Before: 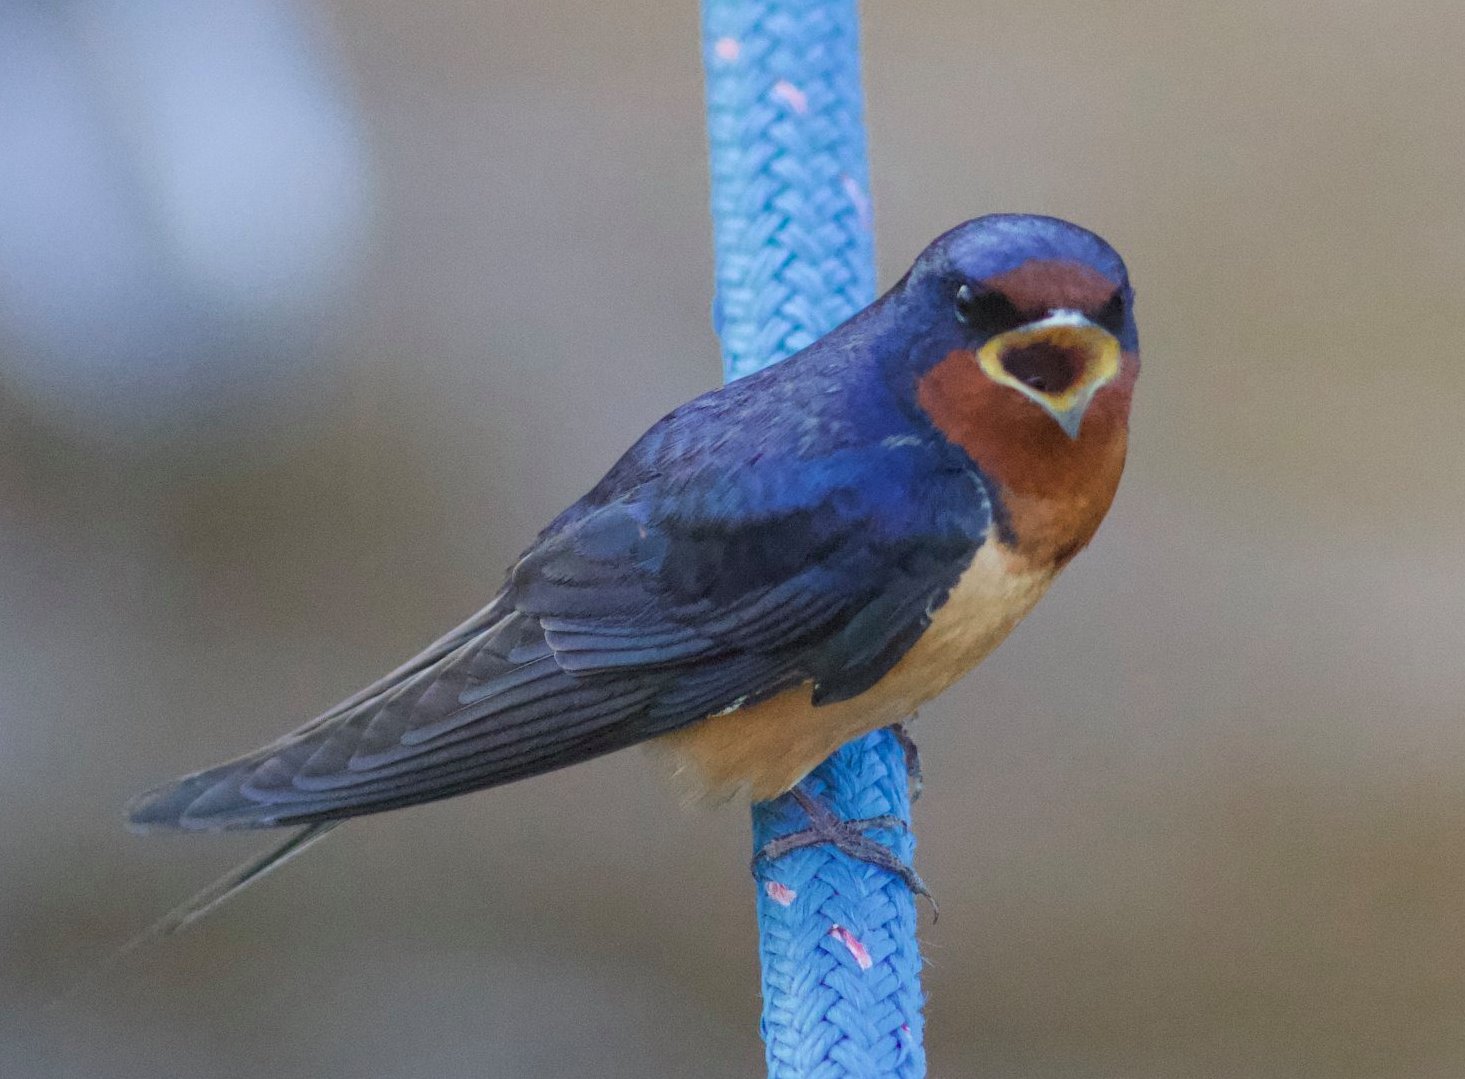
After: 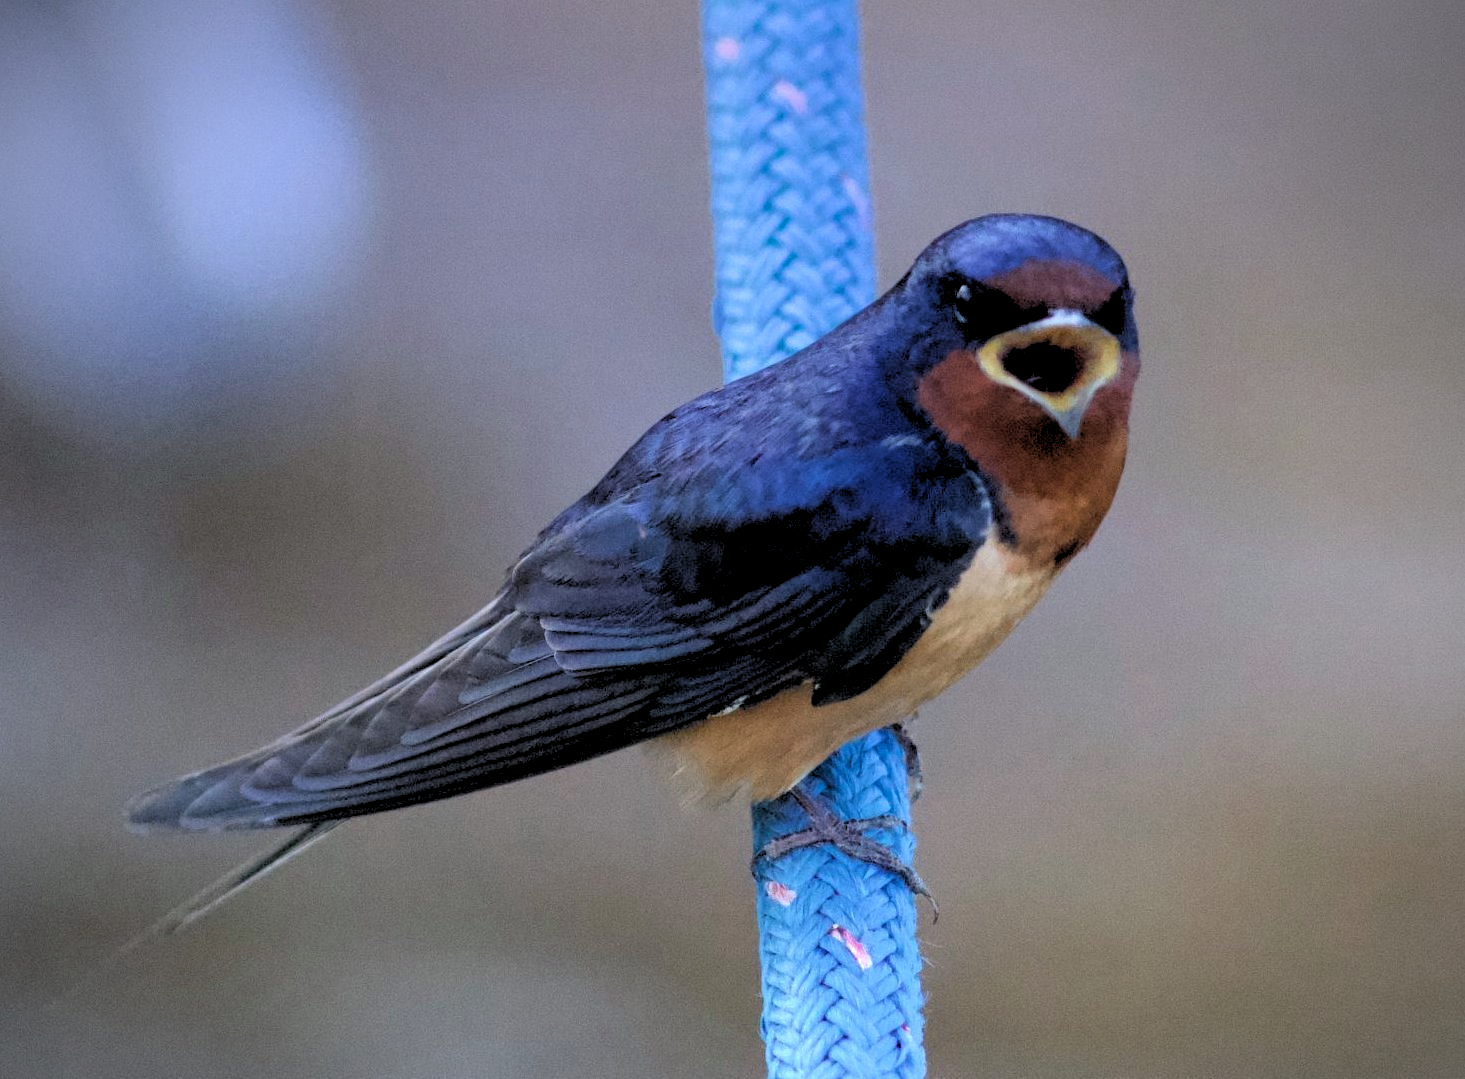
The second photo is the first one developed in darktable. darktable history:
exposure: black level correction 0, exposure 0.5 EV, compensate exposure bias true, compensate highlight preservation false
rgb levels: levels [[0.034, 0.472, 0.904], [0, 0.5, 1], [0, 0.5, 1]]
graduated density: hue 238.83°, saturation 50%
vignetting: unbound false
